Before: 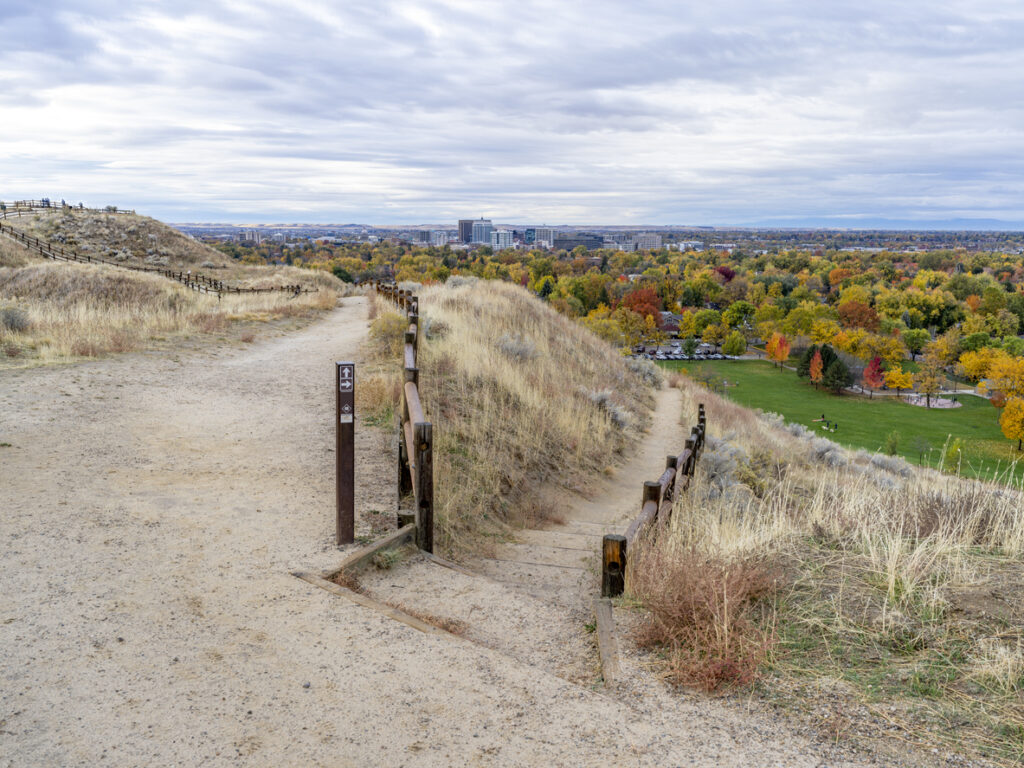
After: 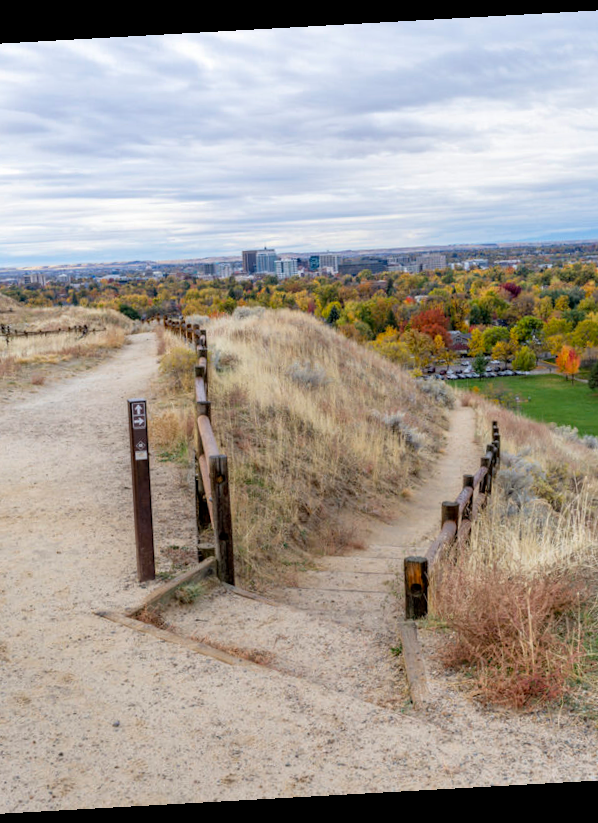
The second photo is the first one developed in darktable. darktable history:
crop: left 21.496%, right 22.254%
rotate and perspective: rotation -3.18°, automatic cropping off
